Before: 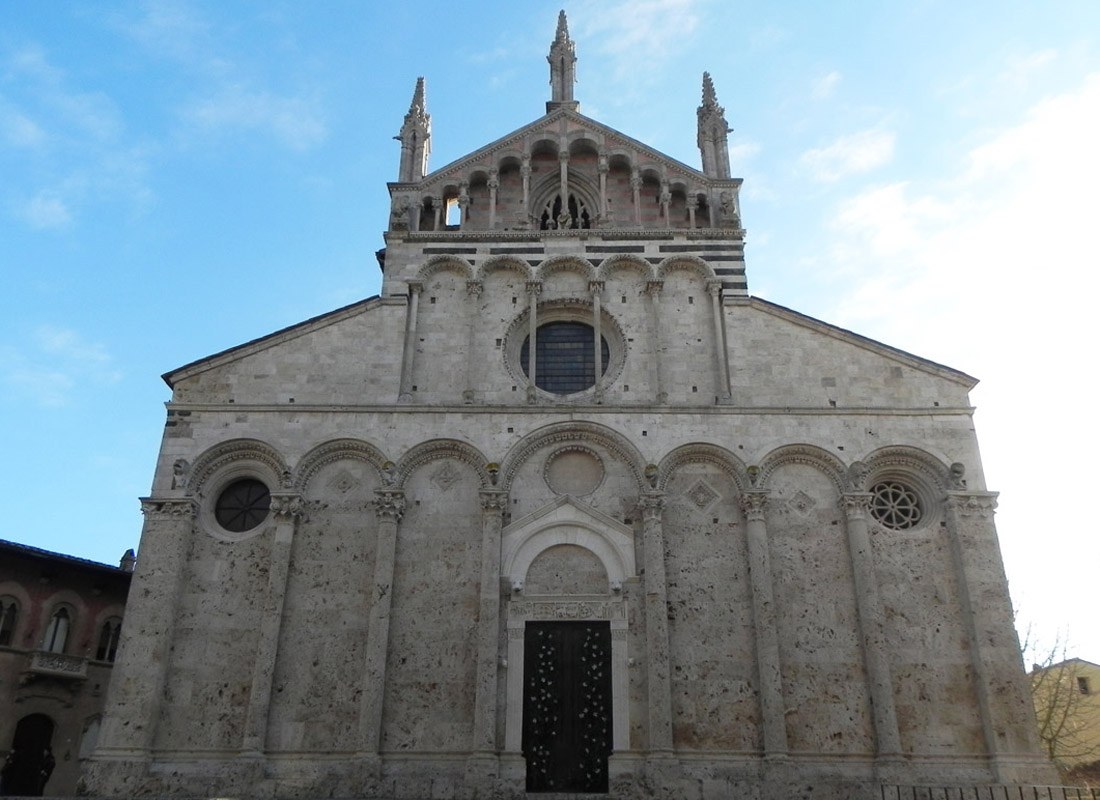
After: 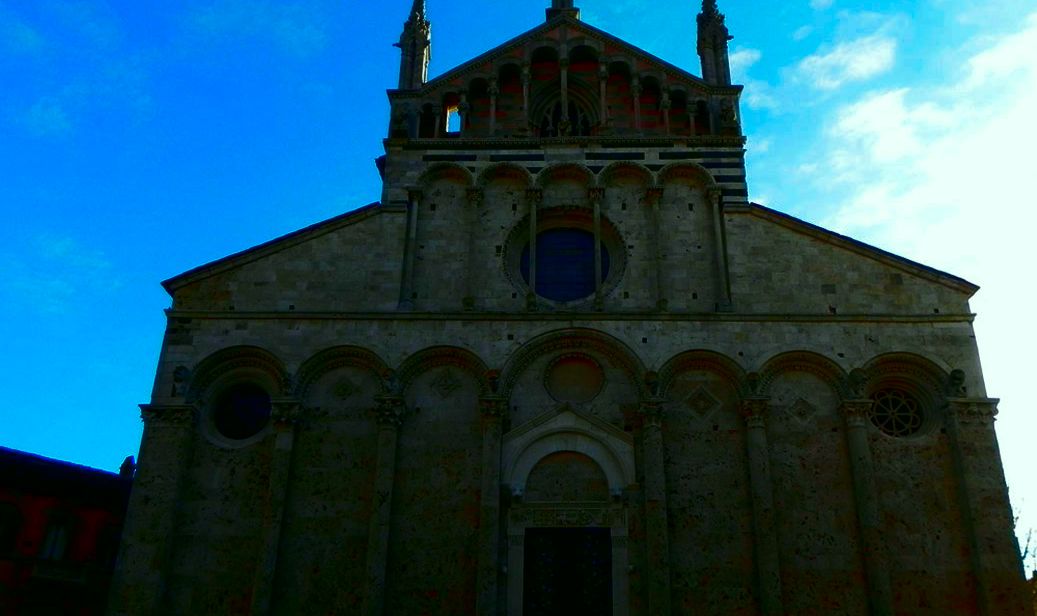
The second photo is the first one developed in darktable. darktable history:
color correction: highlights a* -7.33, highlights b* 1.26, shadows a* -3.55, saturation 1.4
crop and rotate: angle 0.03°, top 11.643%, right 5.651%, bottom 11.189%
contrast brightness saturation: brightness -1, saturation 1
